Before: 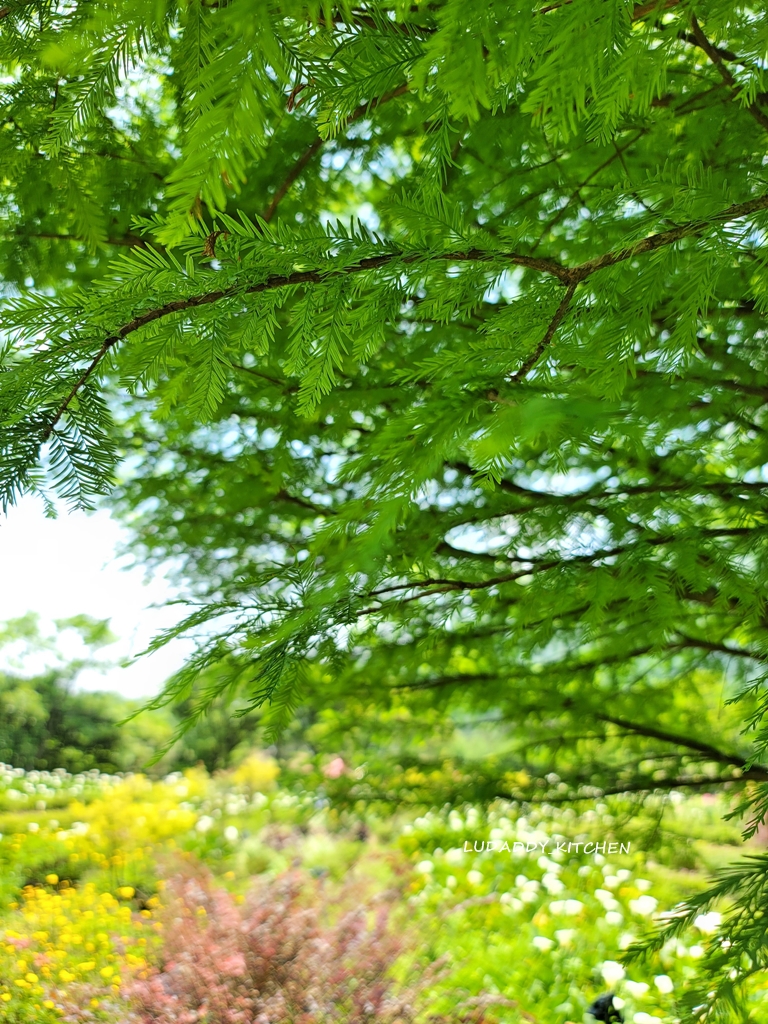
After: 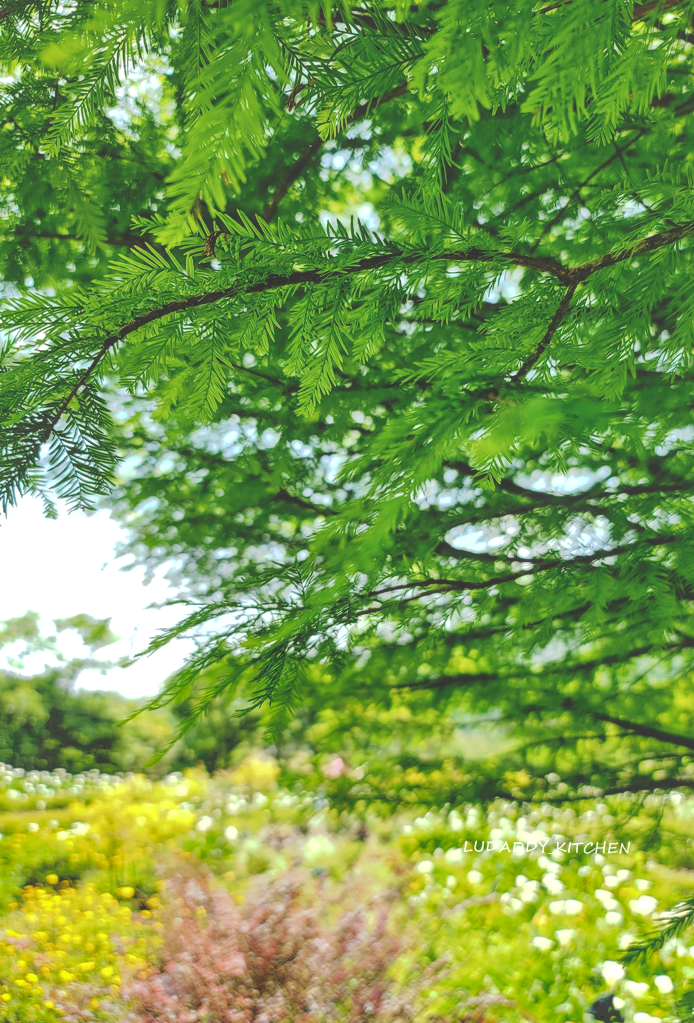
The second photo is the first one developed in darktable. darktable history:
crop: right 9.509%, bottom 0.031%
tone curve: curves: ch0 [(0, 0) (0.003, 0.241) (0.011, 0.241) (0.025, 0.242) (0.044, 0.246) (0.069, 0.25) (0.1, 0.251) (0.136, 0.256) (0.177, 0.275) (0.224, 0.293) (0.277, 0.326) (0.335, 0.38) (0.399, 0.449) (0.468, 0.525) (0.543, 0.606) (0.623, 0.683) (0.709, 0.751) (0.801, 0.824) (0.898, 0.871) (1, 1)], preserve colors none
color balance: output saturation 98.5%
local contrast: detail 130%
shadows and highlights: on, module defaults
